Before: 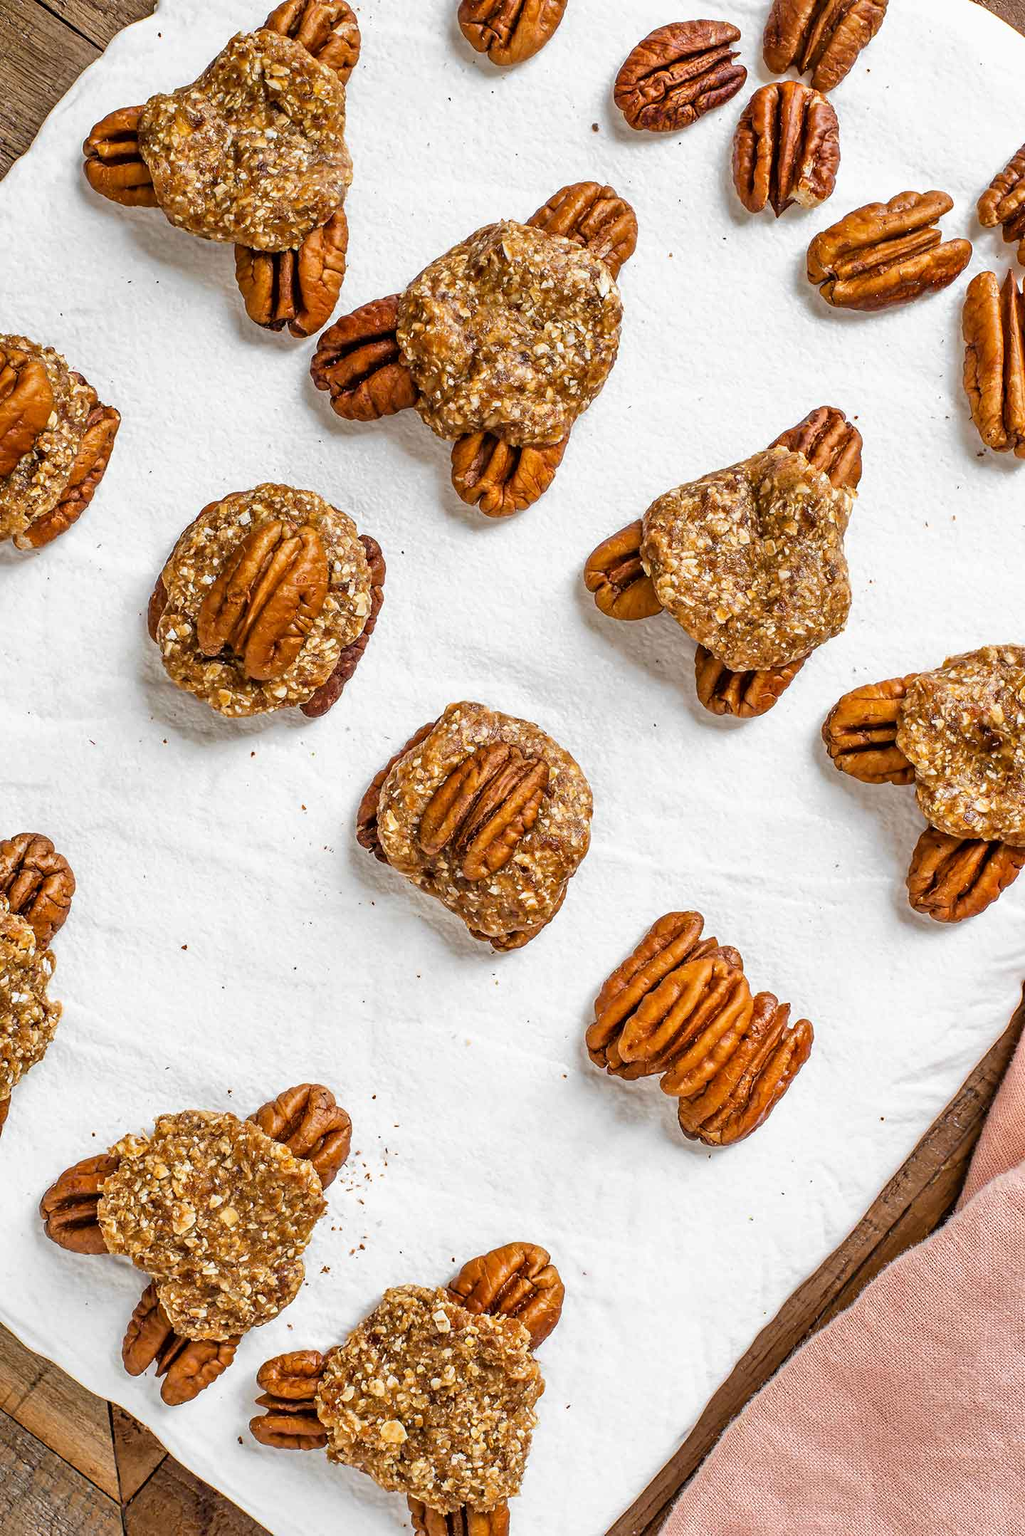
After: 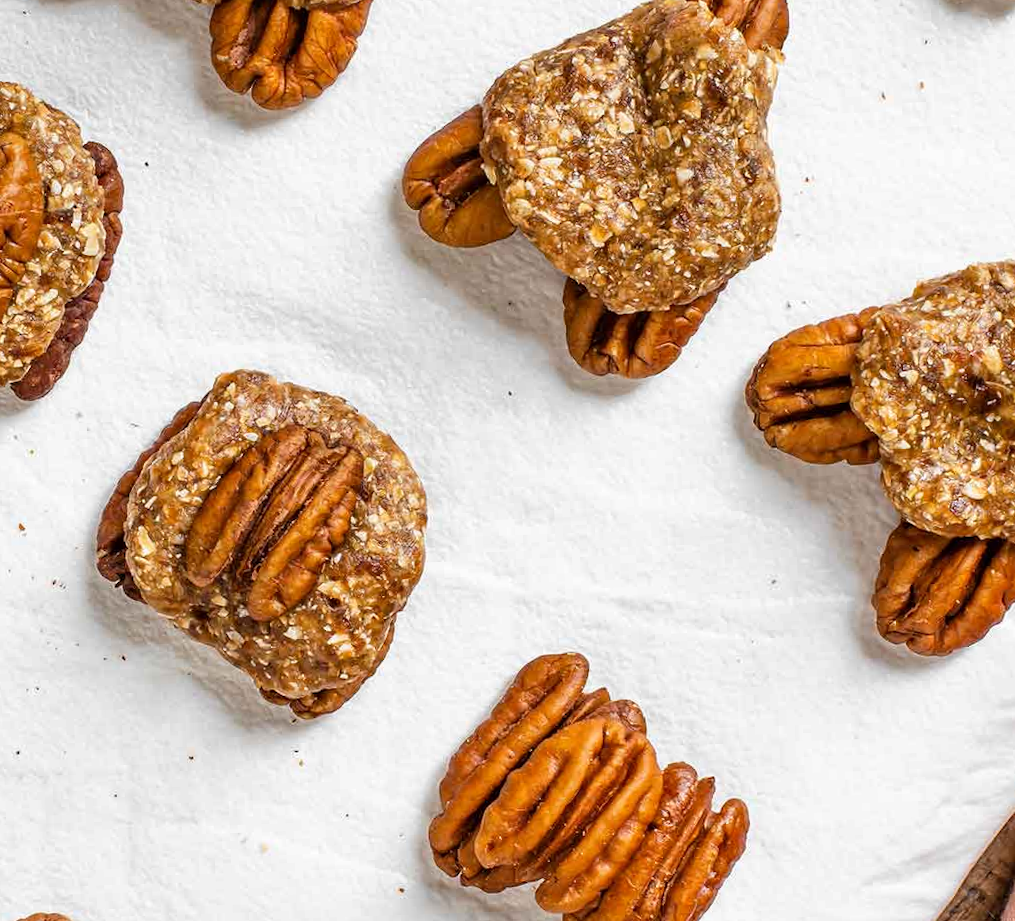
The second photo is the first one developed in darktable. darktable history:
rotate and perspective: rotation -2.12°, lens shift (vertical) 0.009, lens shift (horizontal) -0.008, automatic cropping original format, crop left 0.036, crop right 0.964, crop top 0.05, crop bottom 0.959
tone equalizer: on, module defaults
crop and rotate: left 27.938%, top 27.046%, bottom 27.046%
